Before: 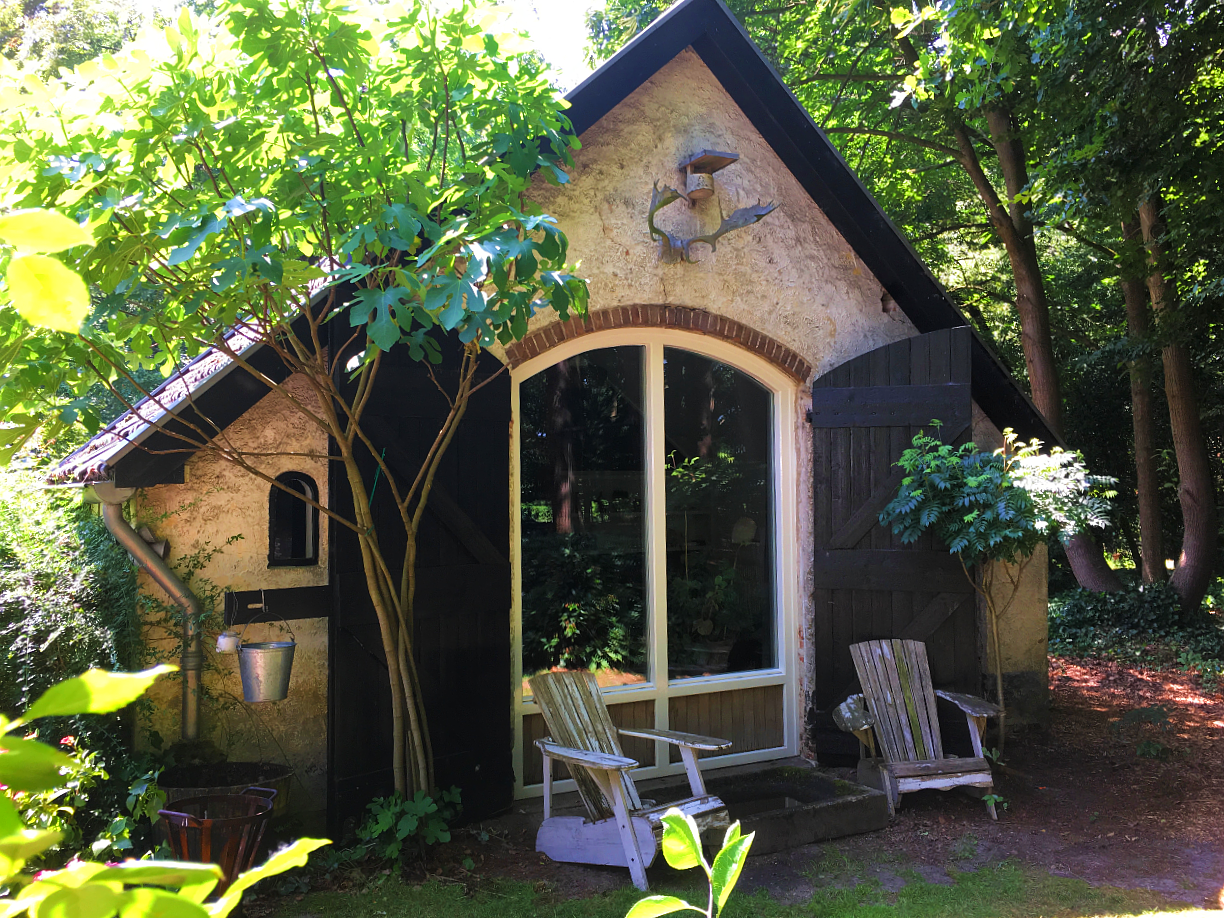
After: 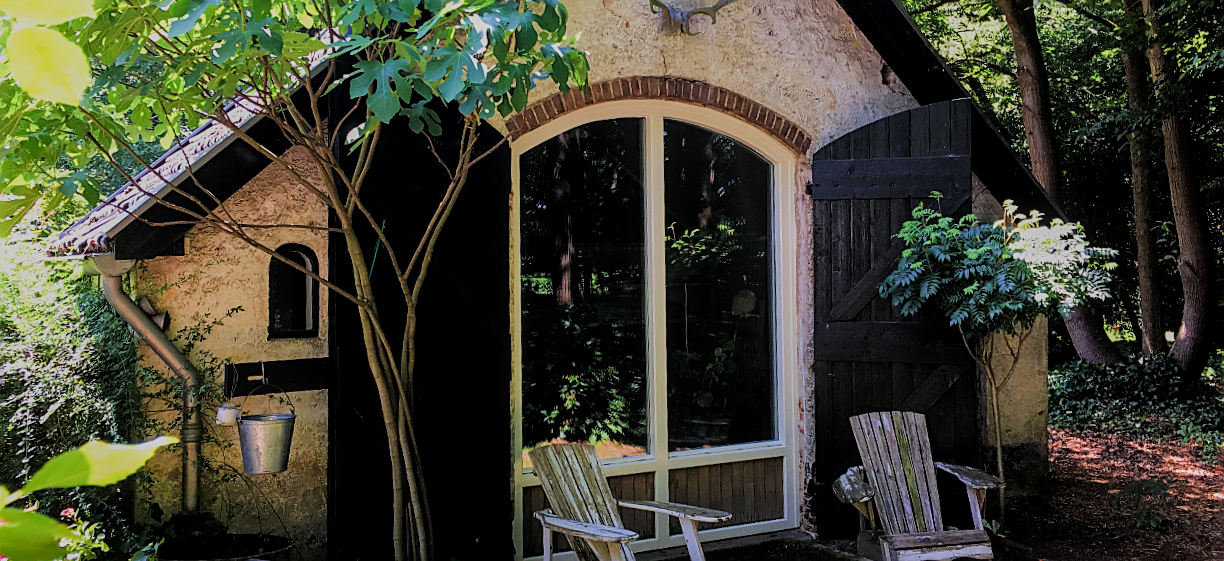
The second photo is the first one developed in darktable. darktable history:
local contrast: on, module defaults
sharpen: on, module defaults
crop and rotate: top 24.856%, bottom 13.974%
filmic rgb: black relative exposure -6.2 EV, white relative exposure 6.96 EV, threshold 2.97 EV, hardness 2.27, iterations of high-quality reconstruction 0, enable highlight reconstruction true
